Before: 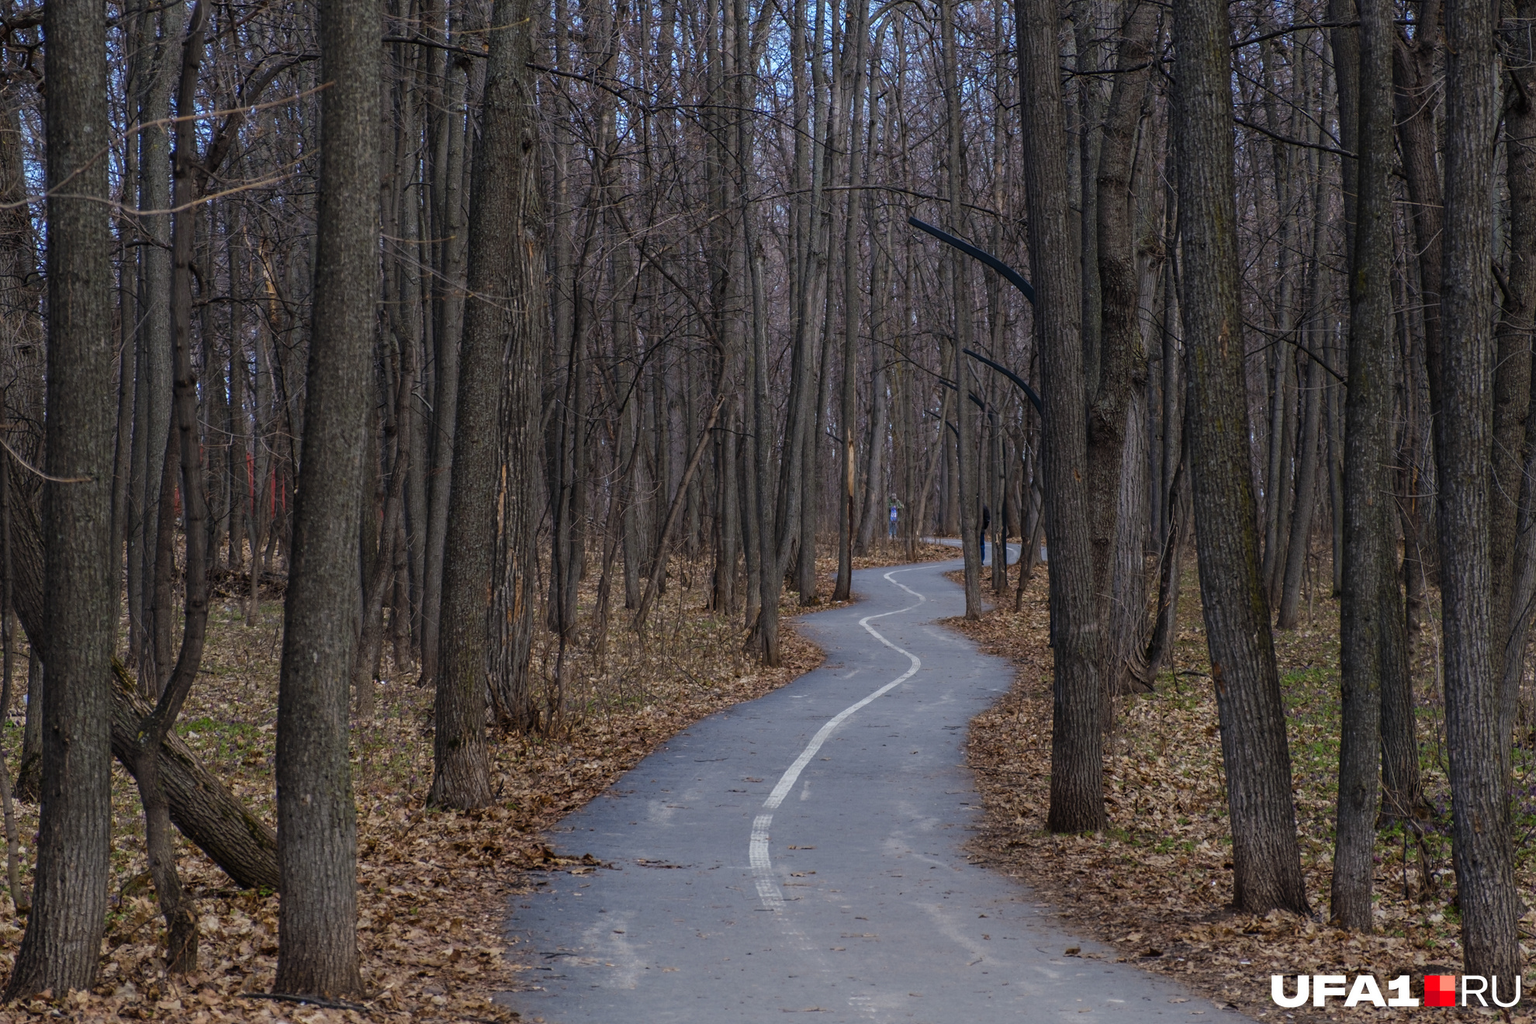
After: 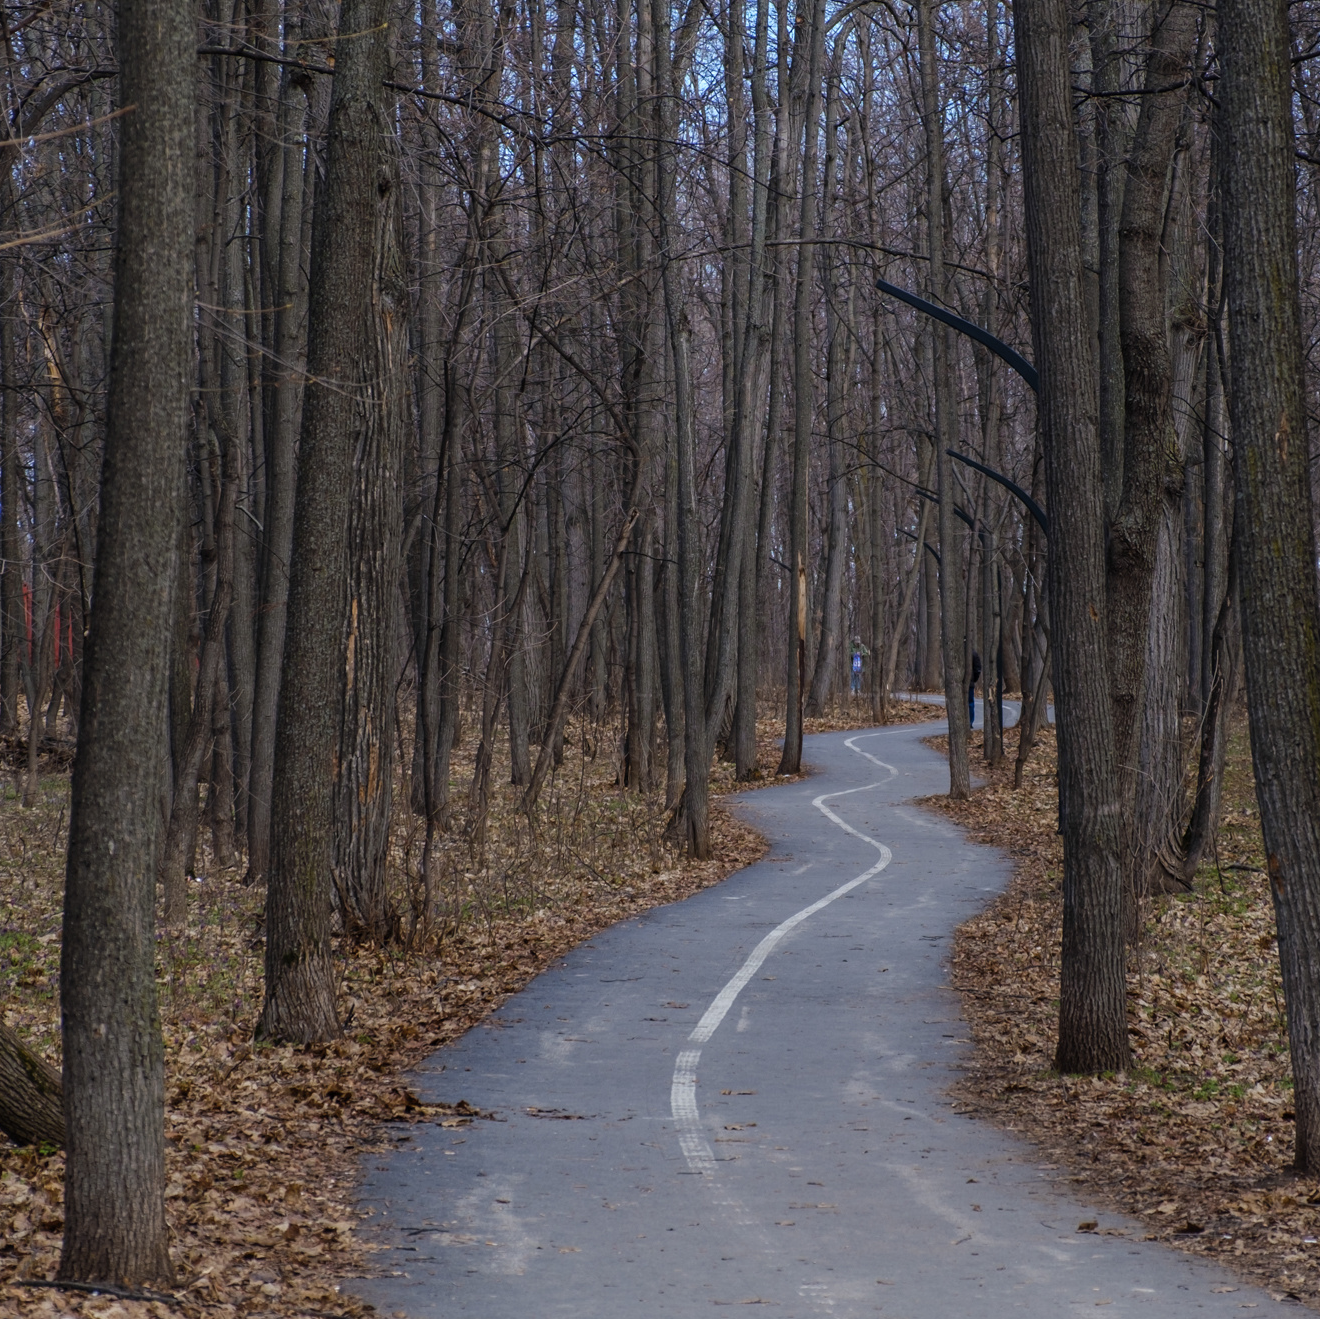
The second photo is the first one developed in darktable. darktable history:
crop and rotate: left 14.91%, right 18.384%
